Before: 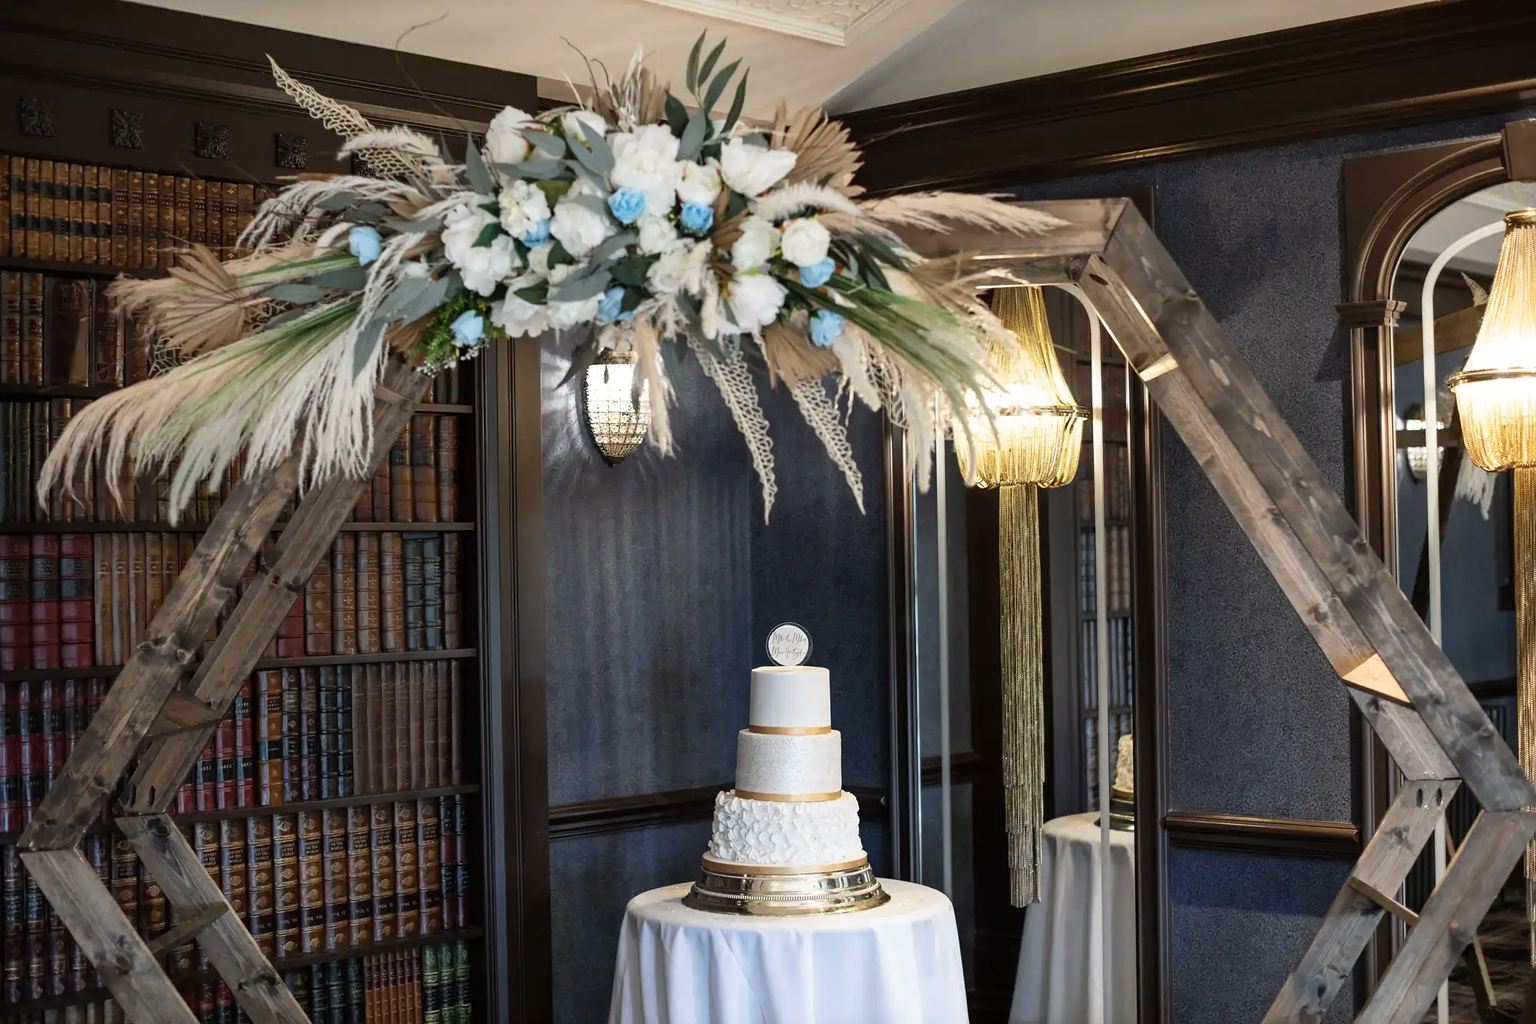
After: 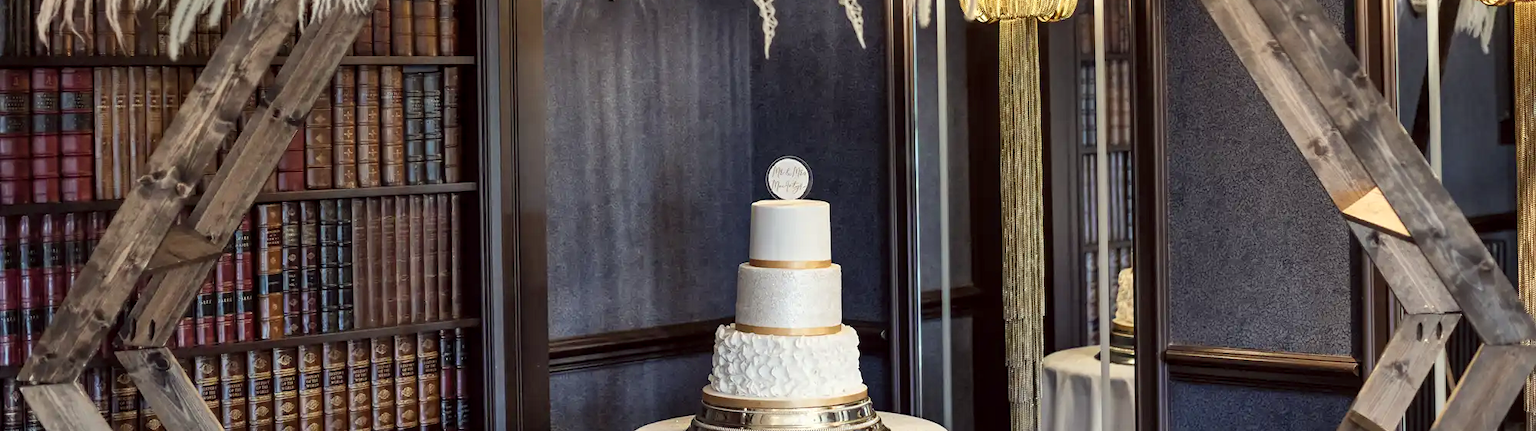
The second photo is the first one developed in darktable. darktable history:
color correction: highlights a* -0.896, highlights b* 4.6, shadows a* 3.58
local contrast: highlights 100%, shadows 103%, detail 120%, midtone range 0.2
crop: top 45.561%, bottom 12.226%
shadows and highlights: soften with gaussian
